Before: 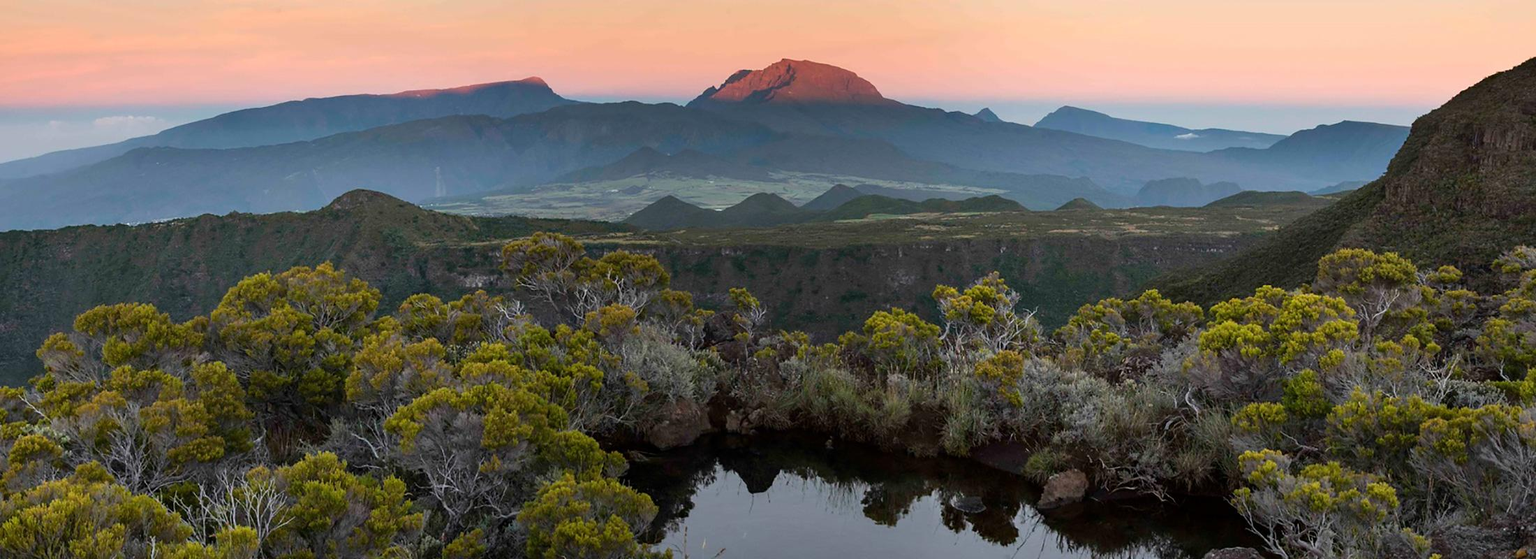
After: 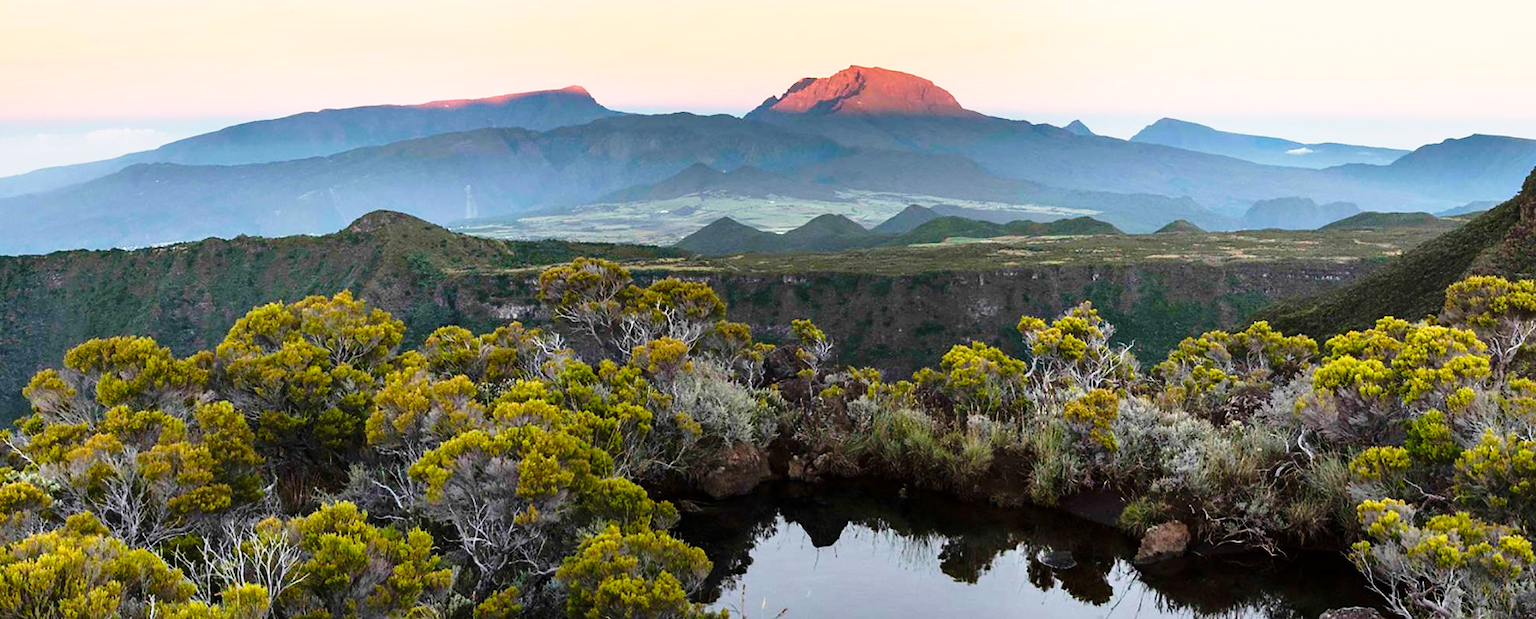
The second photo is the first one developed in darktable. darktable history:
base curve: curves: ch0 [(0, 0) (0.026, 0.03) (0.109, 0.232) (0.351, 0.748) (0.669, 0.968) (1, 1)], preserve colors none
crop and rotate: left 1.088%, right 8.807%
